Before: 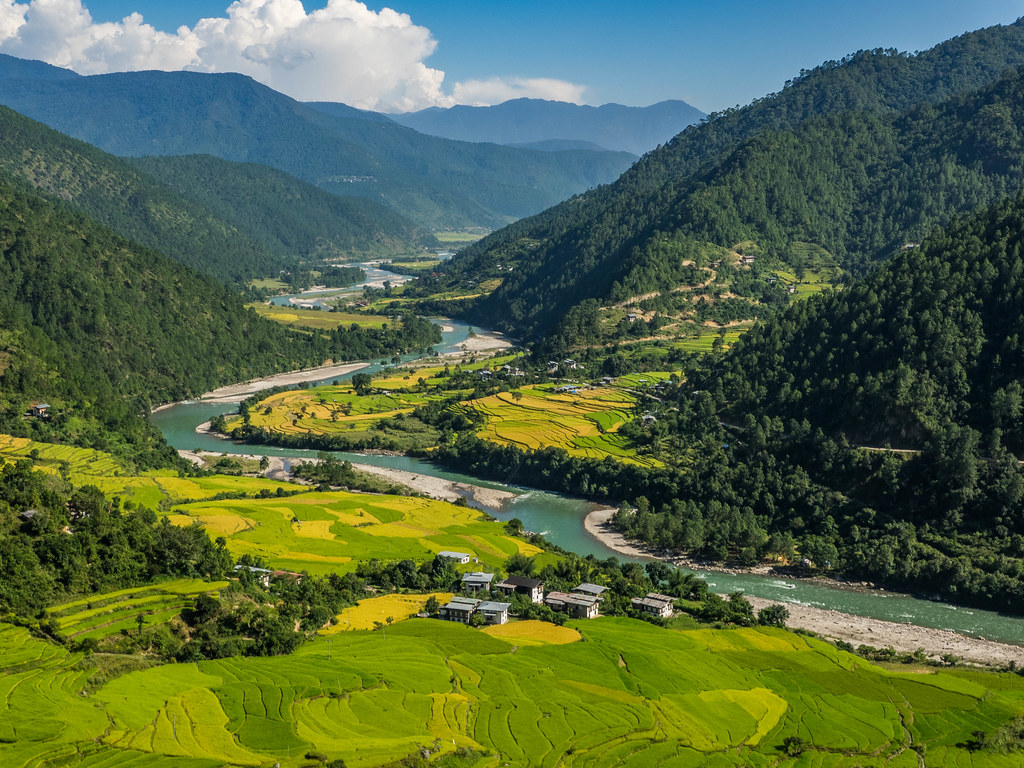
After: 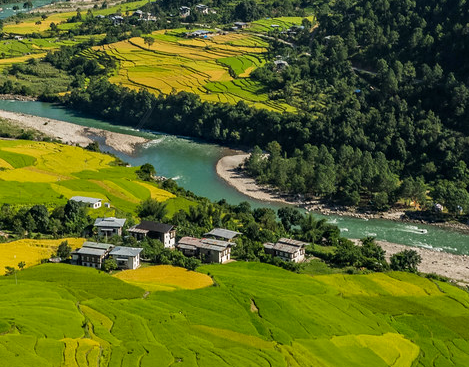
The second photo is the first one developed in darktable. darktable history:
haze removal: adaptive false
crop: left 35.964%, top 46.235%, right 18.193%, bottom 5.853%
